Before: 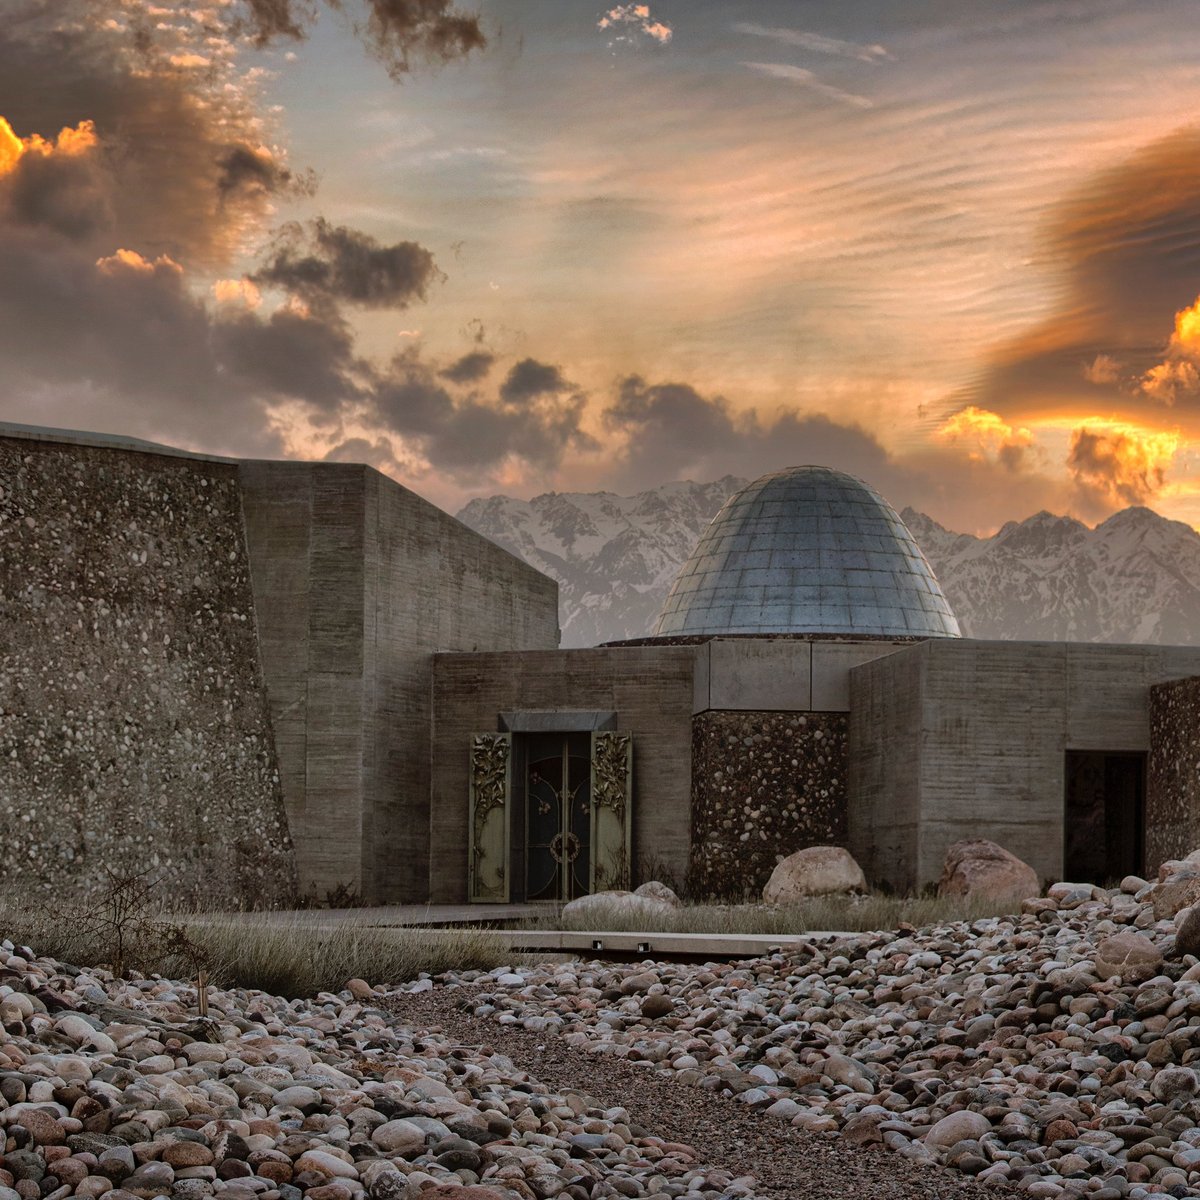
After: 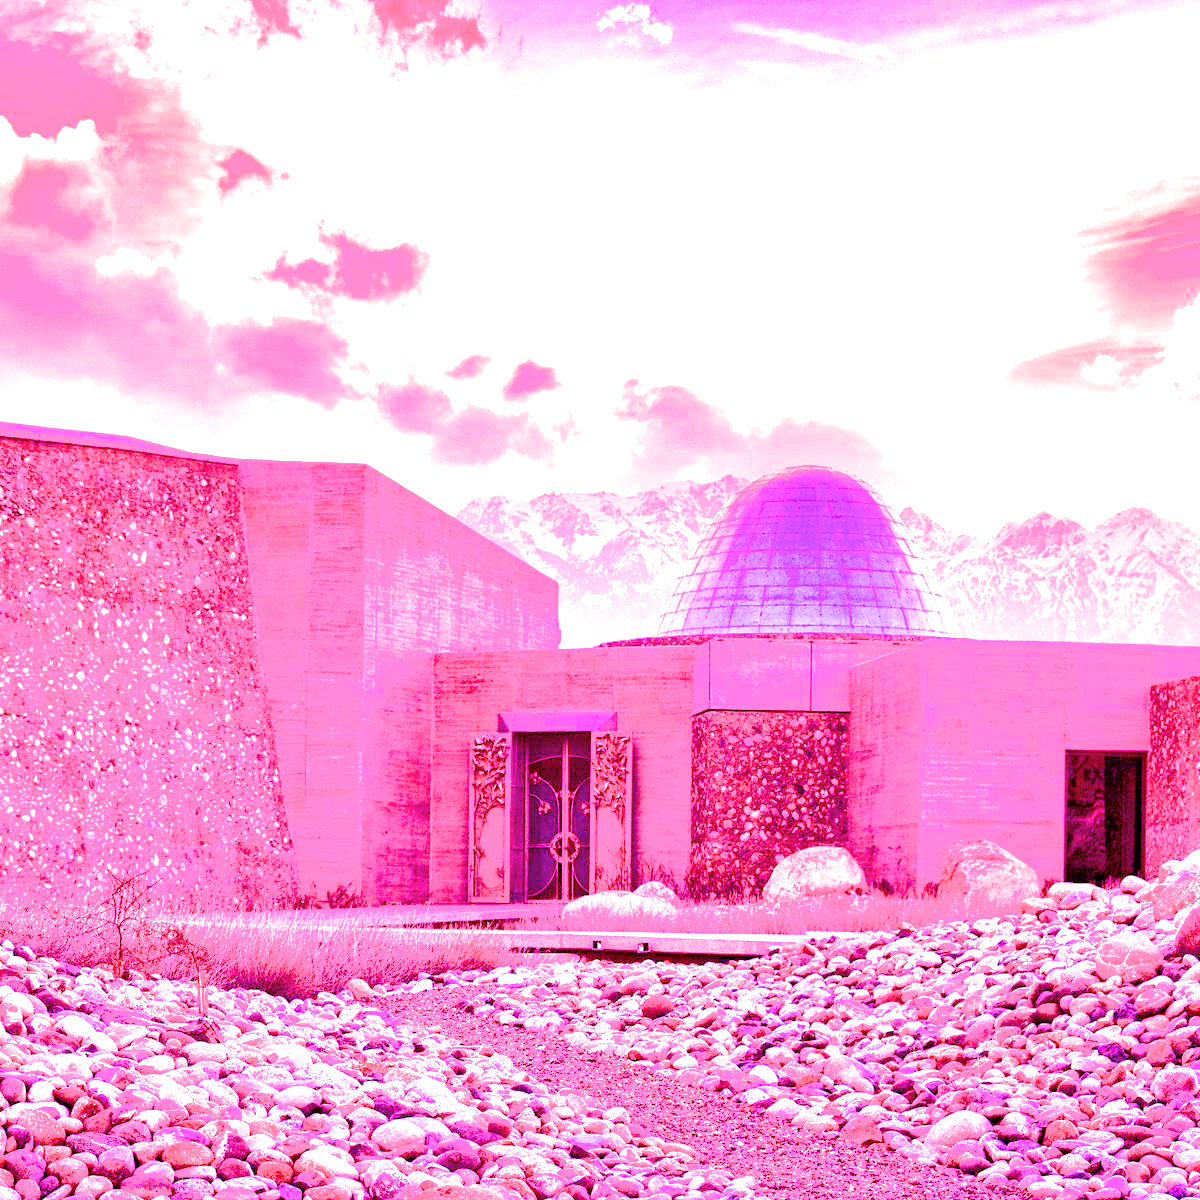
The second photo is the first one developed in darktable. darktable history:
filmic rgb: black relative exposure -7.15 EV, white relative exposure 5.36 EV, hardness 3.02, color science v6 (2022)
white balance: red 8, blue 8
